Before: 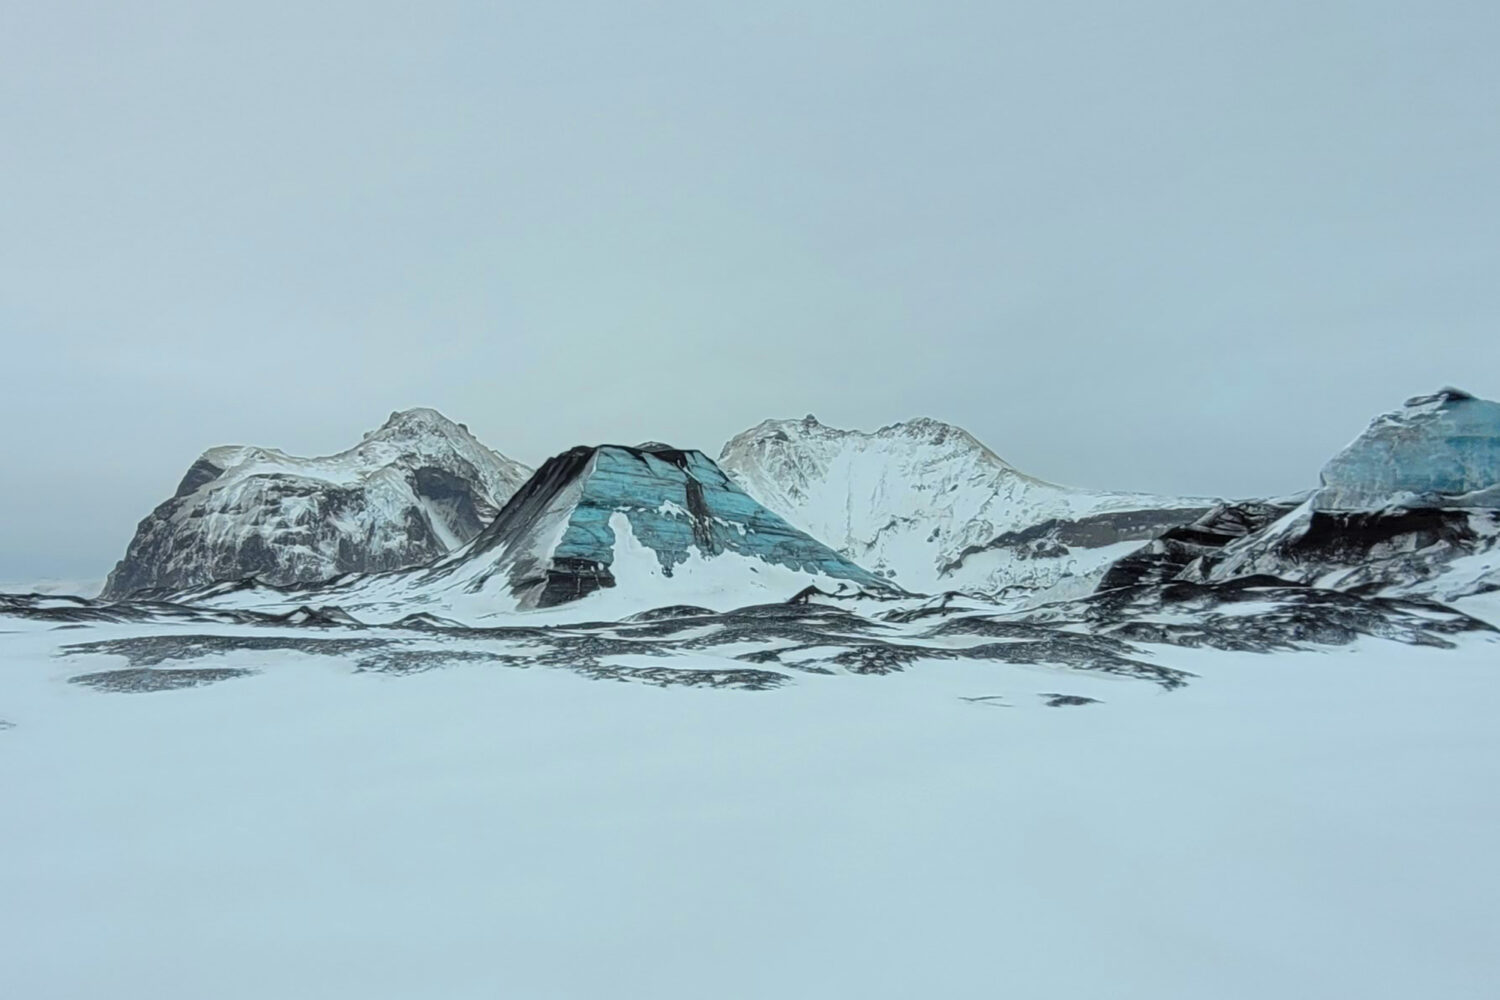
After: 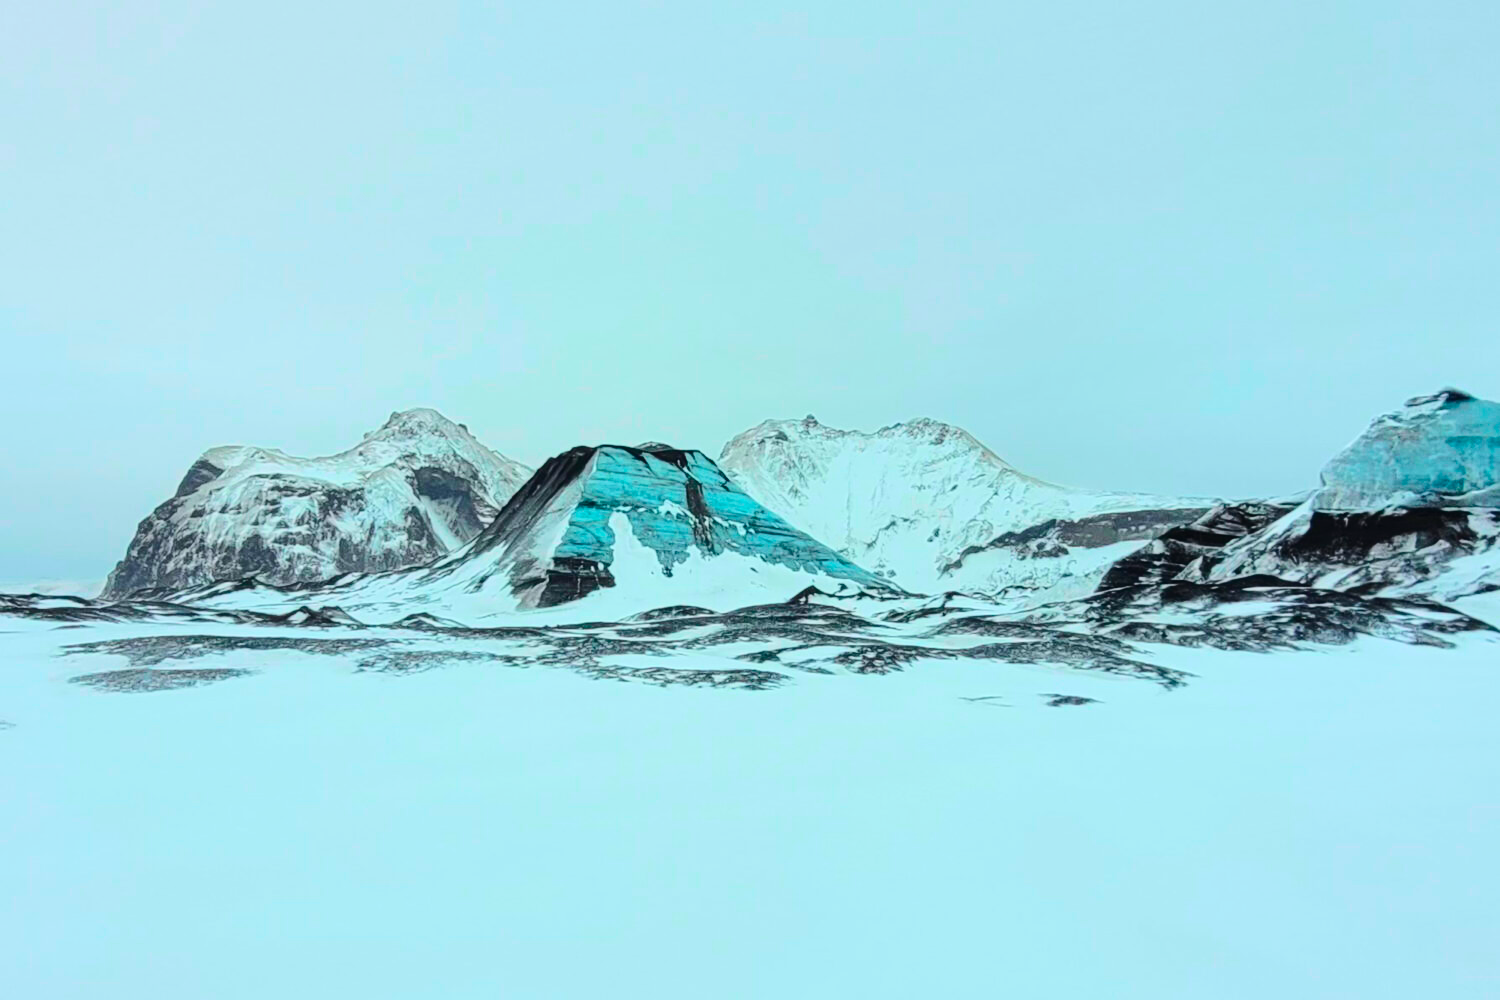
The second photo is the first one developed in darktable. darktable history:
tone curve: curves: ch0 [(0, 0.023) (0.103, 0.087) (0.277, 0.28) (0.438, 0.547) (0.546, 0.678) (0.735, 0.843) (0.994, 1)]; ch1 [(0, 0) (0.371, 0.261) (0.465, 0.42) (0.488, 0.477) (0.512, 0.513) (0.542, 0.581) (0.574, 0.647) (0.636, 0.747) (1, 1)]; ch2 [(0, 0) (0.369, 0.388) (0.449, 0.431) (0.478, 0.471) (0.516, 0.517) (0.575, 0.642) (0.649, 0.726) (1, 1)], color space Lab, independent channels, preserve colors none
